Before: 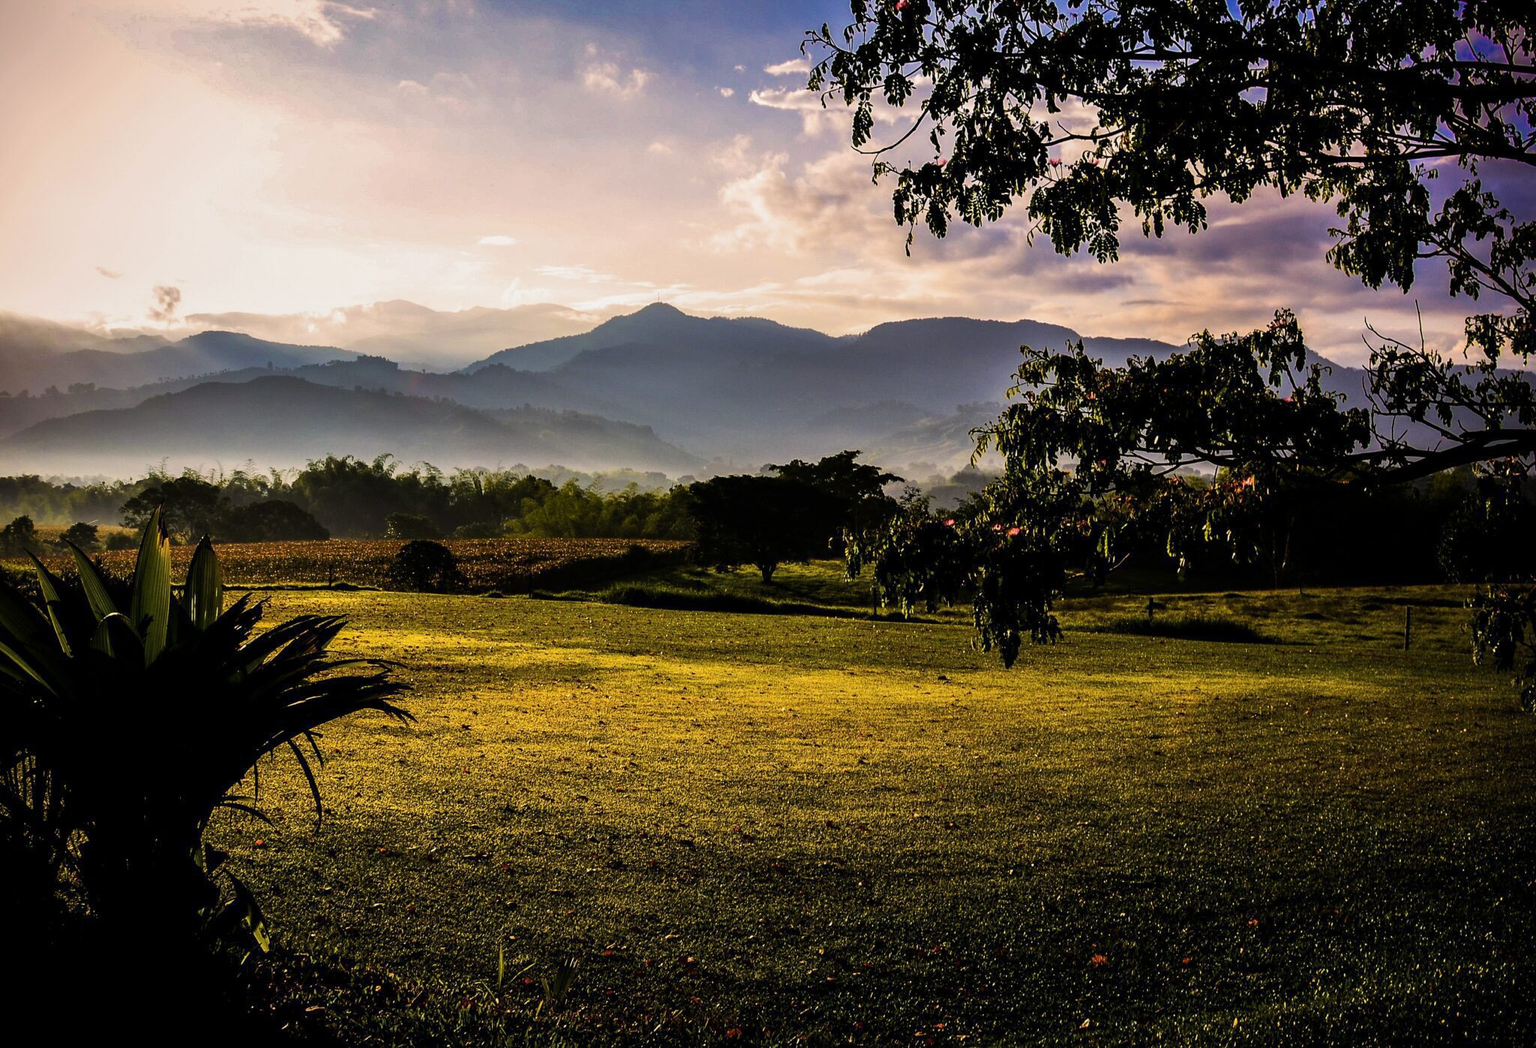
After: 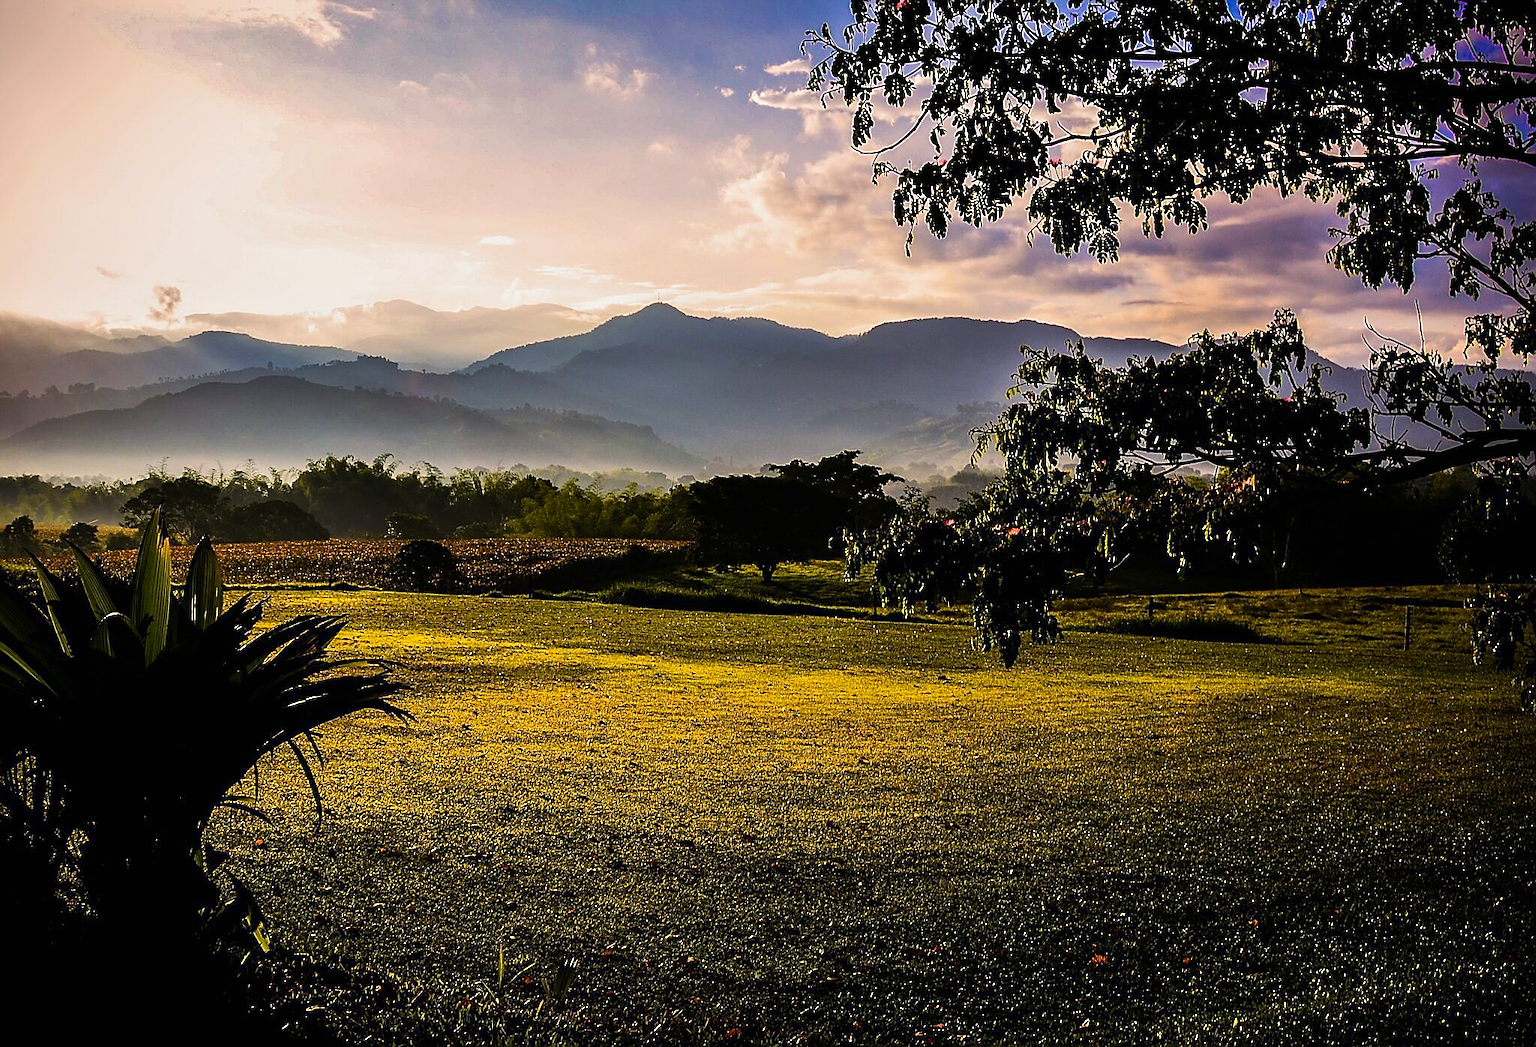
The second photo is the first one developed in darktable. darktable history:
contrast brightness saturation: contrast 0.04, saturation 0.16
sharpen: radius 1.4, amount 1.25, threshold 0.7
exposure: black level correction 0, compensate exposure bias true, compensate highlight preservation false
